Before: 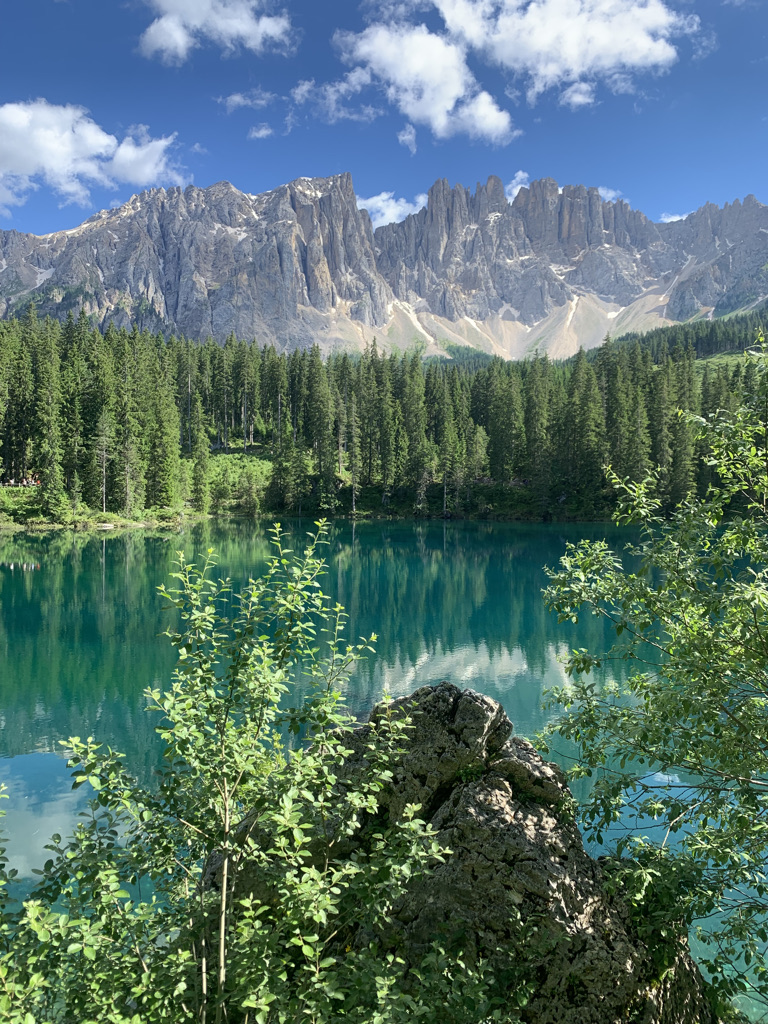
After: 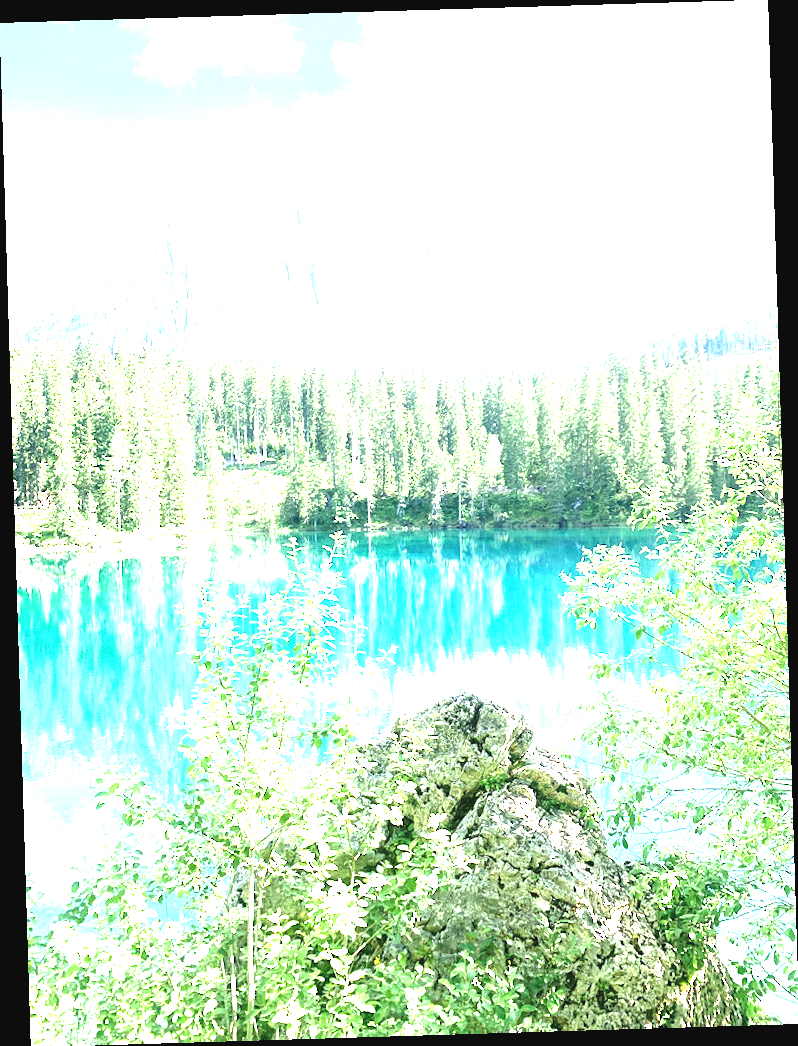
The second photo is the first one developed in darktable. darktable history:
exposure: black level correction 0, exposure 4 EV, compensate exposure bias true, compensate highlight preservation false
rotate and perspective: rotation -1.75°, automatic cropping off
